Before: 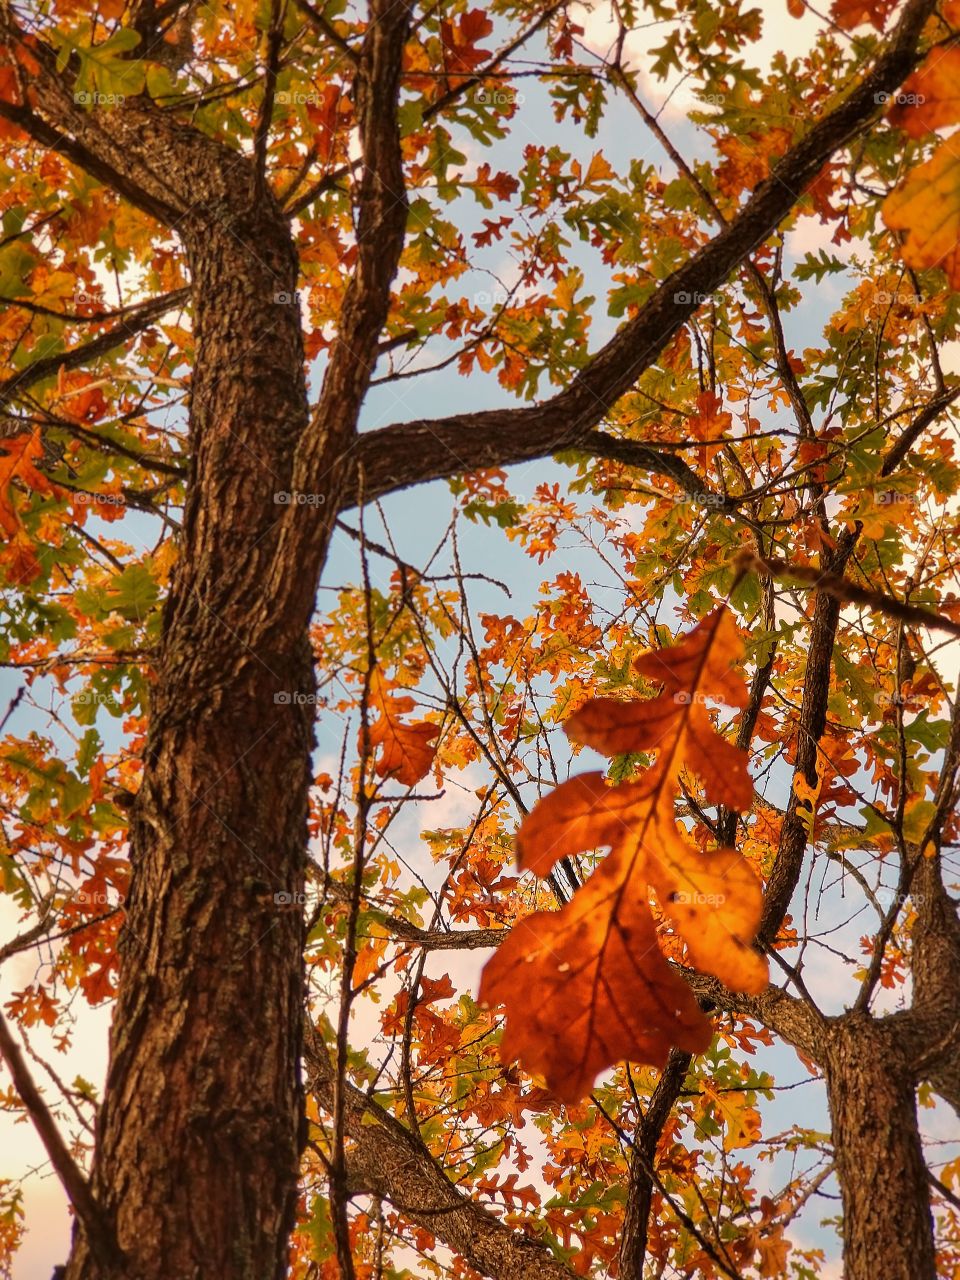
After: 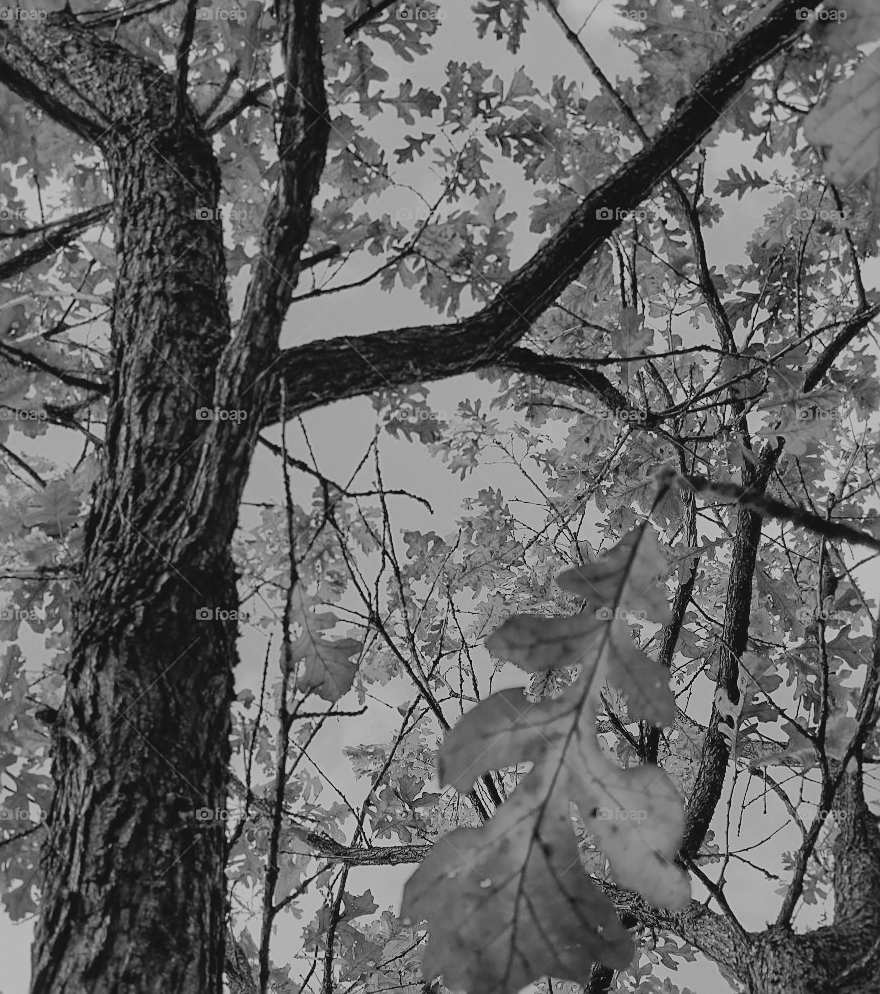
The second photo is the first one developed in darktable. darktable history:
crop: left 8.155%, top 6.611%, bottom 15.385%
monochrome: a -71.75, b 75.82
filmic rgb: black relative exposure -6.15 EV, white relative exposure 6.96 EV, hardness 2.23, color science v6 (2022)
sharpen: on, module defaults
color correction: highlights b* 3
contrast brightness saturation: contrast -0.1, brightness 0.05, saturation 0.08
